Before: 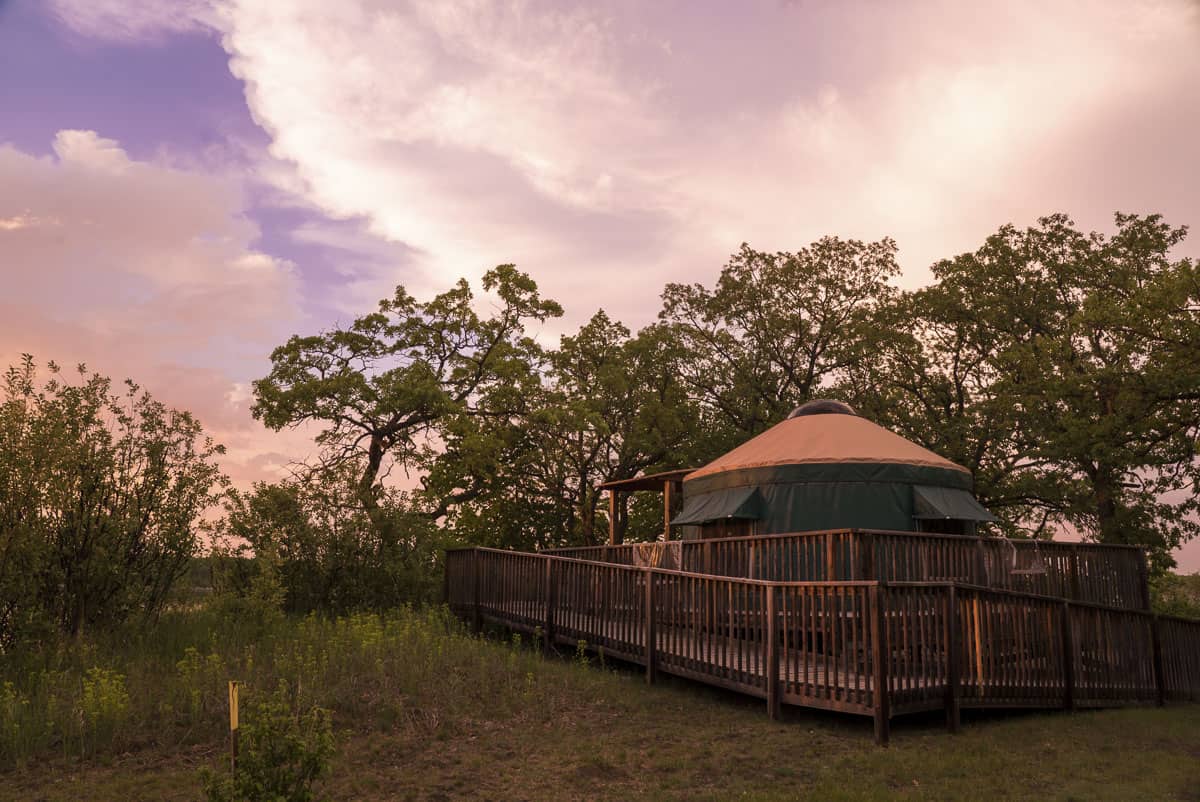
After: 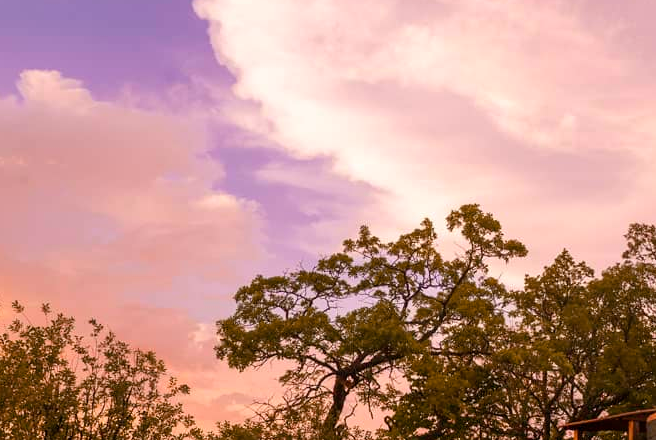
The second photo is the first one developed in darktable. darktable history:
crop and rotate: left 3.047%, top 7.509%, right 42.236%, bottom 37.598%
color balance rgb: perceptual saturation grading › global saturation 20%, global vibrance 20%
color zones: curves: ch2 [(0, 0.5) (0.143, 0.5) (0.286, 0.416) (0.429, 0.5) (0.571, 0.5) (0.714, 0.5) (0.857, 0.5) (1, 0.5)]
